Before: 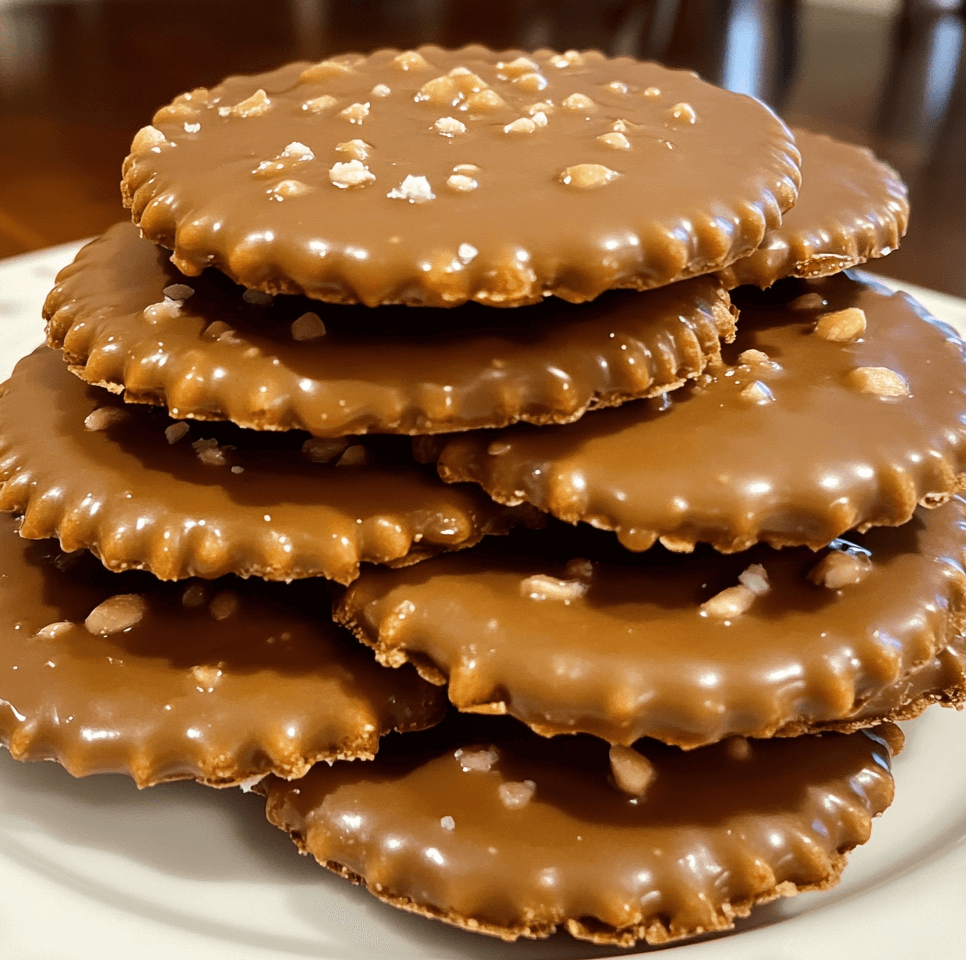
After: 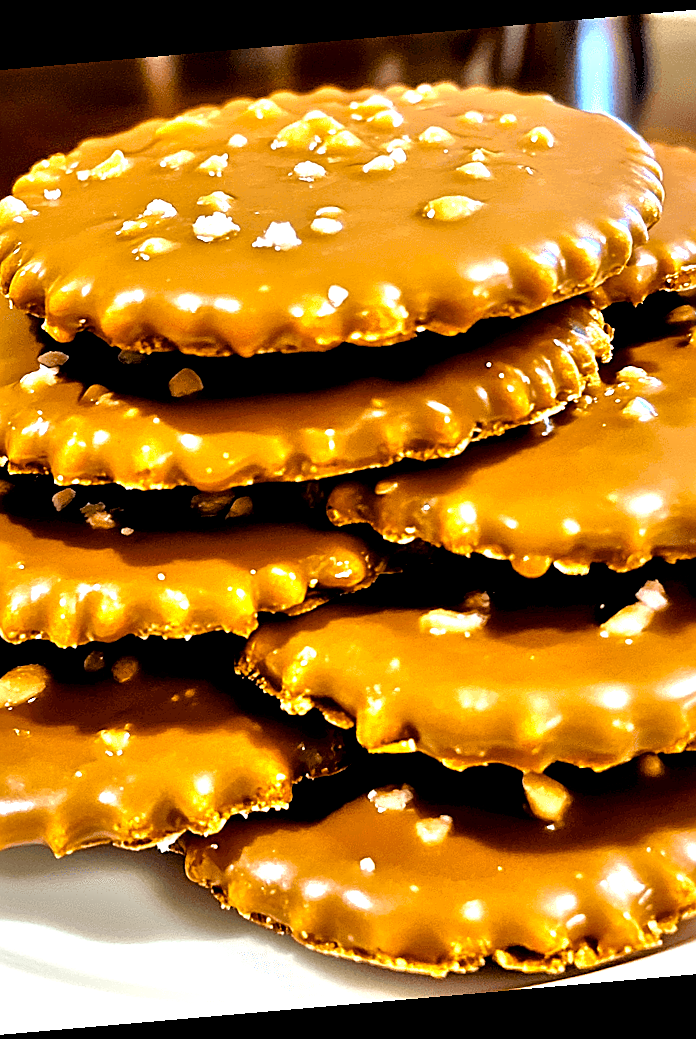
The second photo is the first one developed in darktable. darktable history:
color balance rgb: perceptual saturation grading › global saturation 36%, perceptual brilliance grading › global brilliance 10%, global vibrance 20%
tone equalizer: -7 EV 0.15 EV, -6 EV 0.6 EV, -5 EV 1.15 EV, -4 EV 1.33 EV, -3 EV 1.15 EV, -2 EV 0.6 EV, -1 EV 0.15 EV, mask exposure compensation -0.5 EV
rotate and perspective: rotation -4.98°, automatic cropping off
crop and rotate: left 14.385%, right 18.948%
local contrast: mode bilateral grid, contrast 28, coarseness 16, detail 115%, midtone range 0.2
white balance: red 0.974, blue 1.044
contrast equalizer: octaves 7, y [[0.6 ×6], [0.55 ×6], [0 ×6], [0 ×6], [0 ×6]]
sharpen: on, module defaults
